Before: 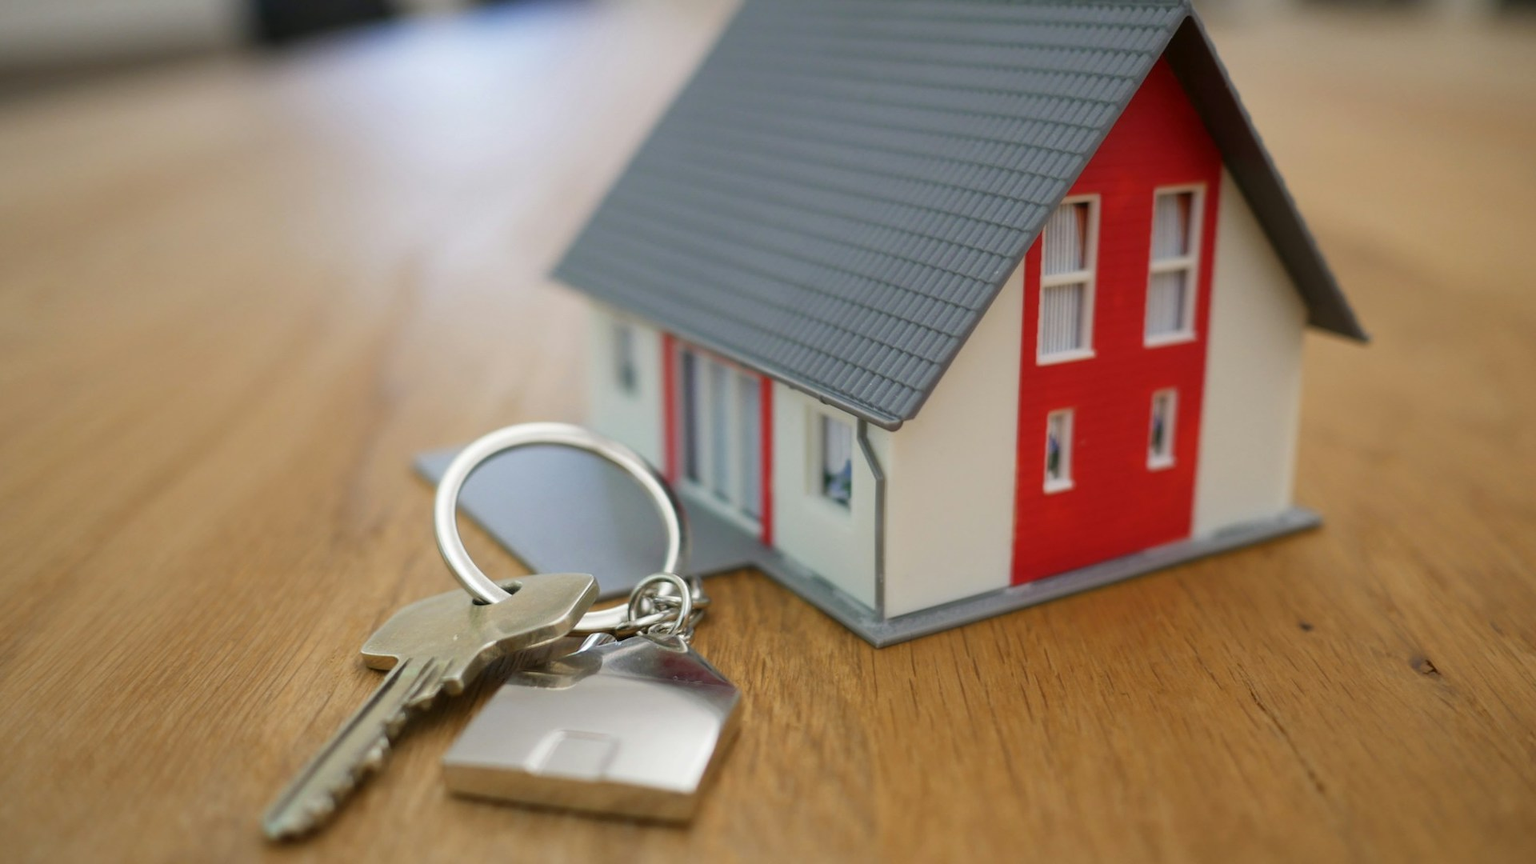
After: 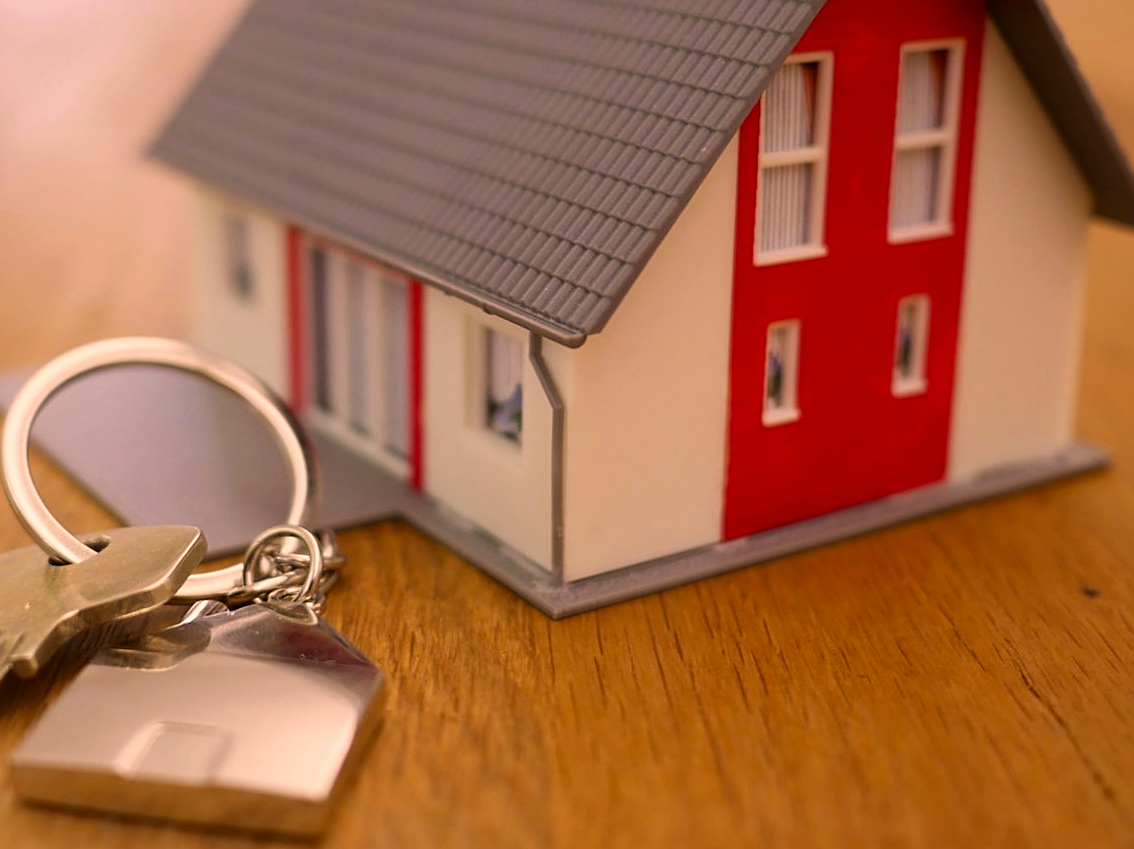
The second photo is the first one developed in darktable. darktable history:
rgb levels: mode RGB, independent channels, levels [[0, 0.5, 1], [0, 0.521, 1], [0, 0.536, 1]]
crop and rotate: left 28.256%, top 17.734%, right 12.656%, bottom 3.573%
sharpen: on, module defaults
color correction: highlights a* 17.88, highlights b* 18.79
